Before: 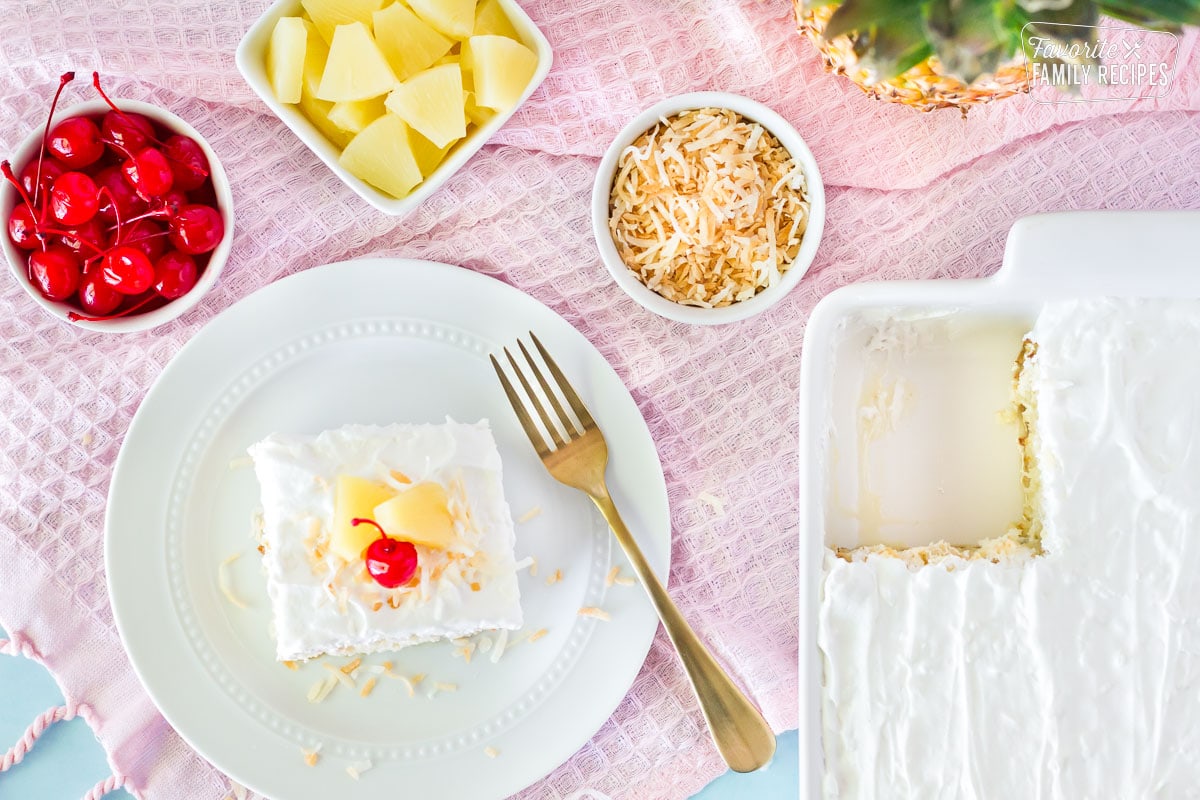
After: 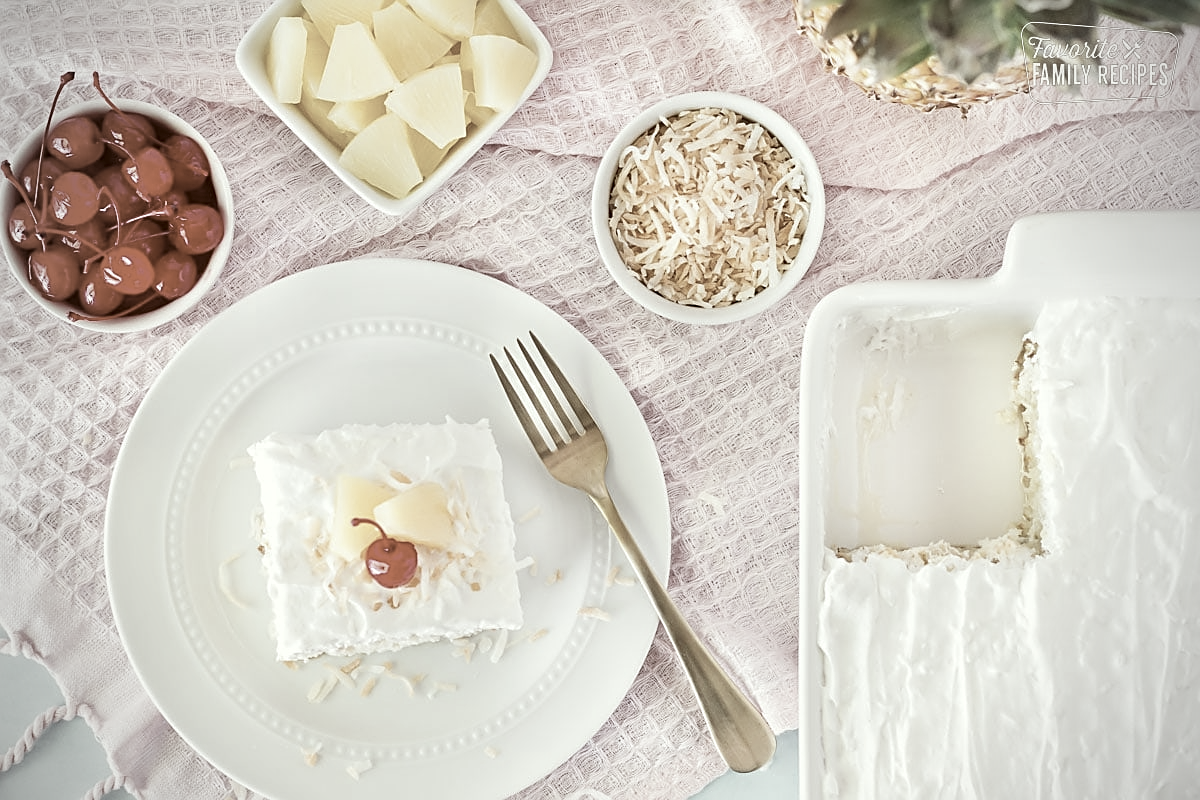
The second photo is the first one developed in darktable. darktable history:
sharpen: on, module defaults
color correction: highlights a* -5.62, highlights b* 9.8, shadows a* 9.62, shadows b* 24.98
color zones: curves: ch1 [(0, 0.153) (0.143, 0.15) (0.286, 0.151) (0.429, 0.152) (0.571, 0.152) (0.714, 0.151) (0.857, 0.151) (1, 0.153)]
vignetting: fall-off start 79.71%
